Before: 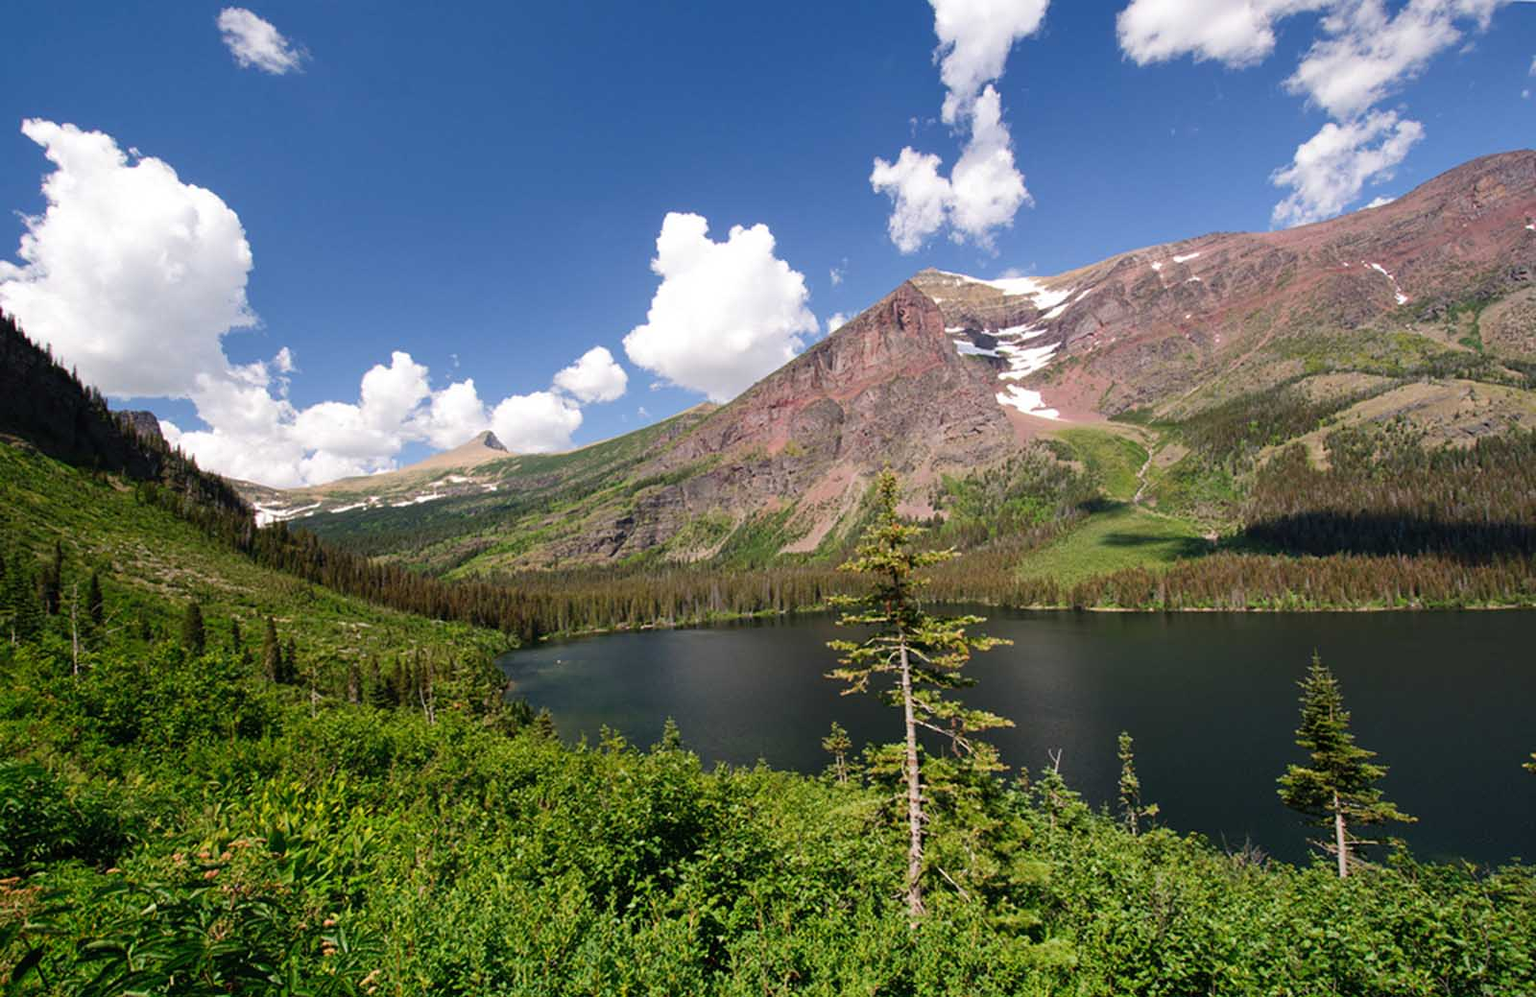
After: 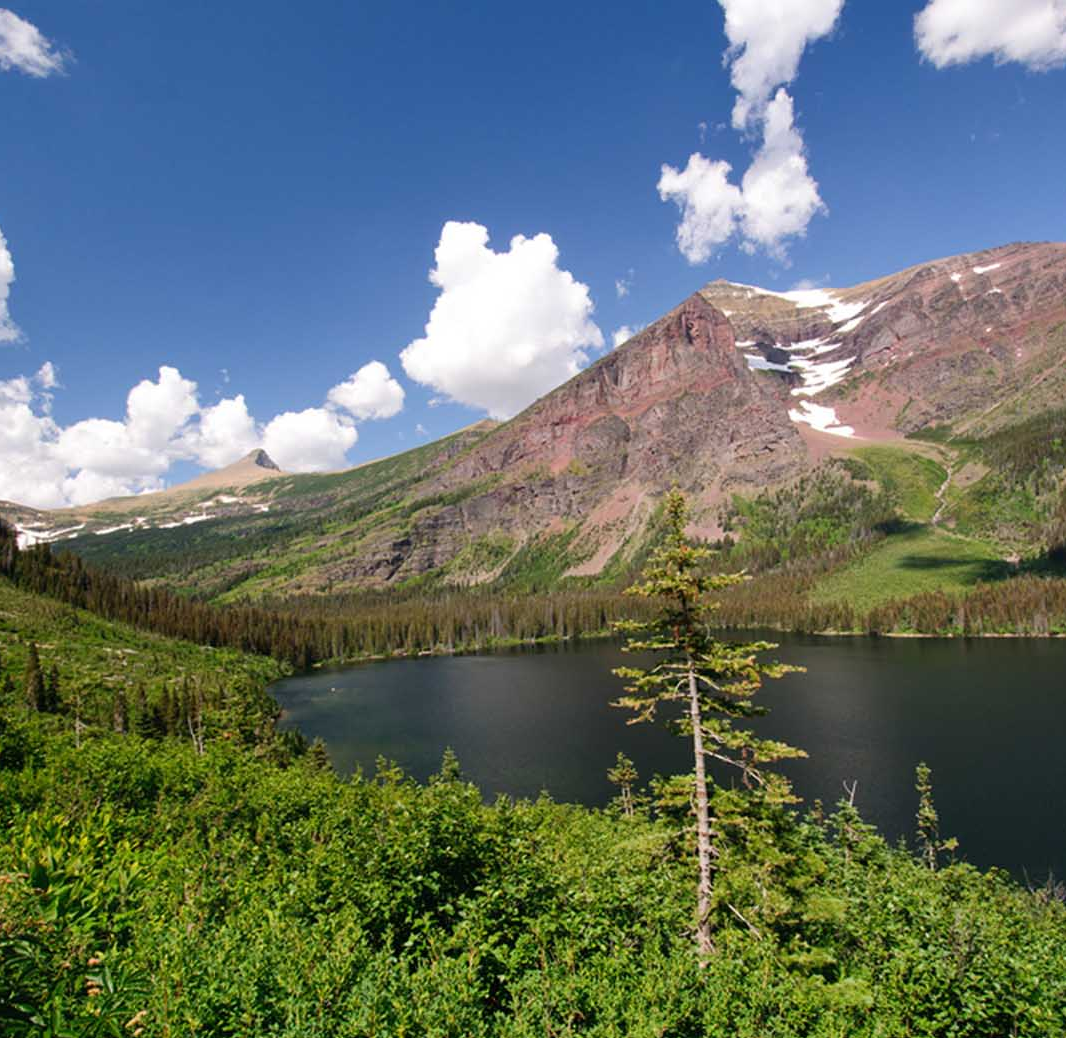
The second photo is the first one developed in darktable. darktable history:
crop and rotate: left 15.614%, right 17.728%
